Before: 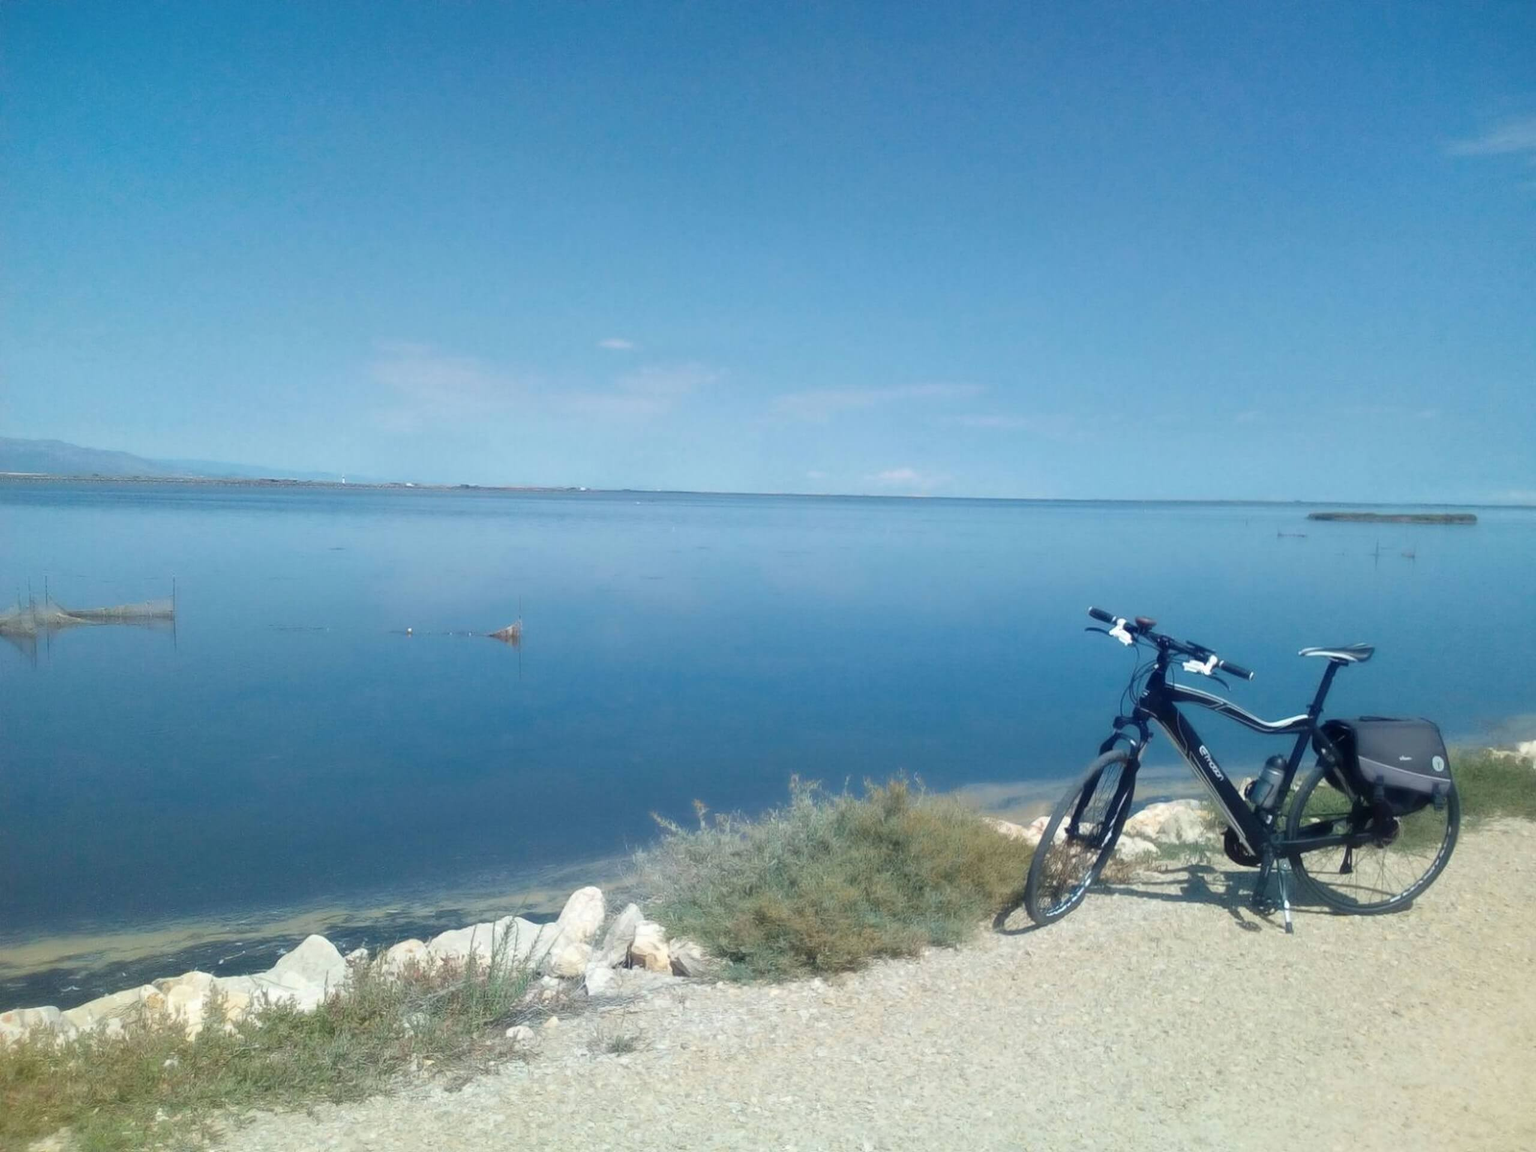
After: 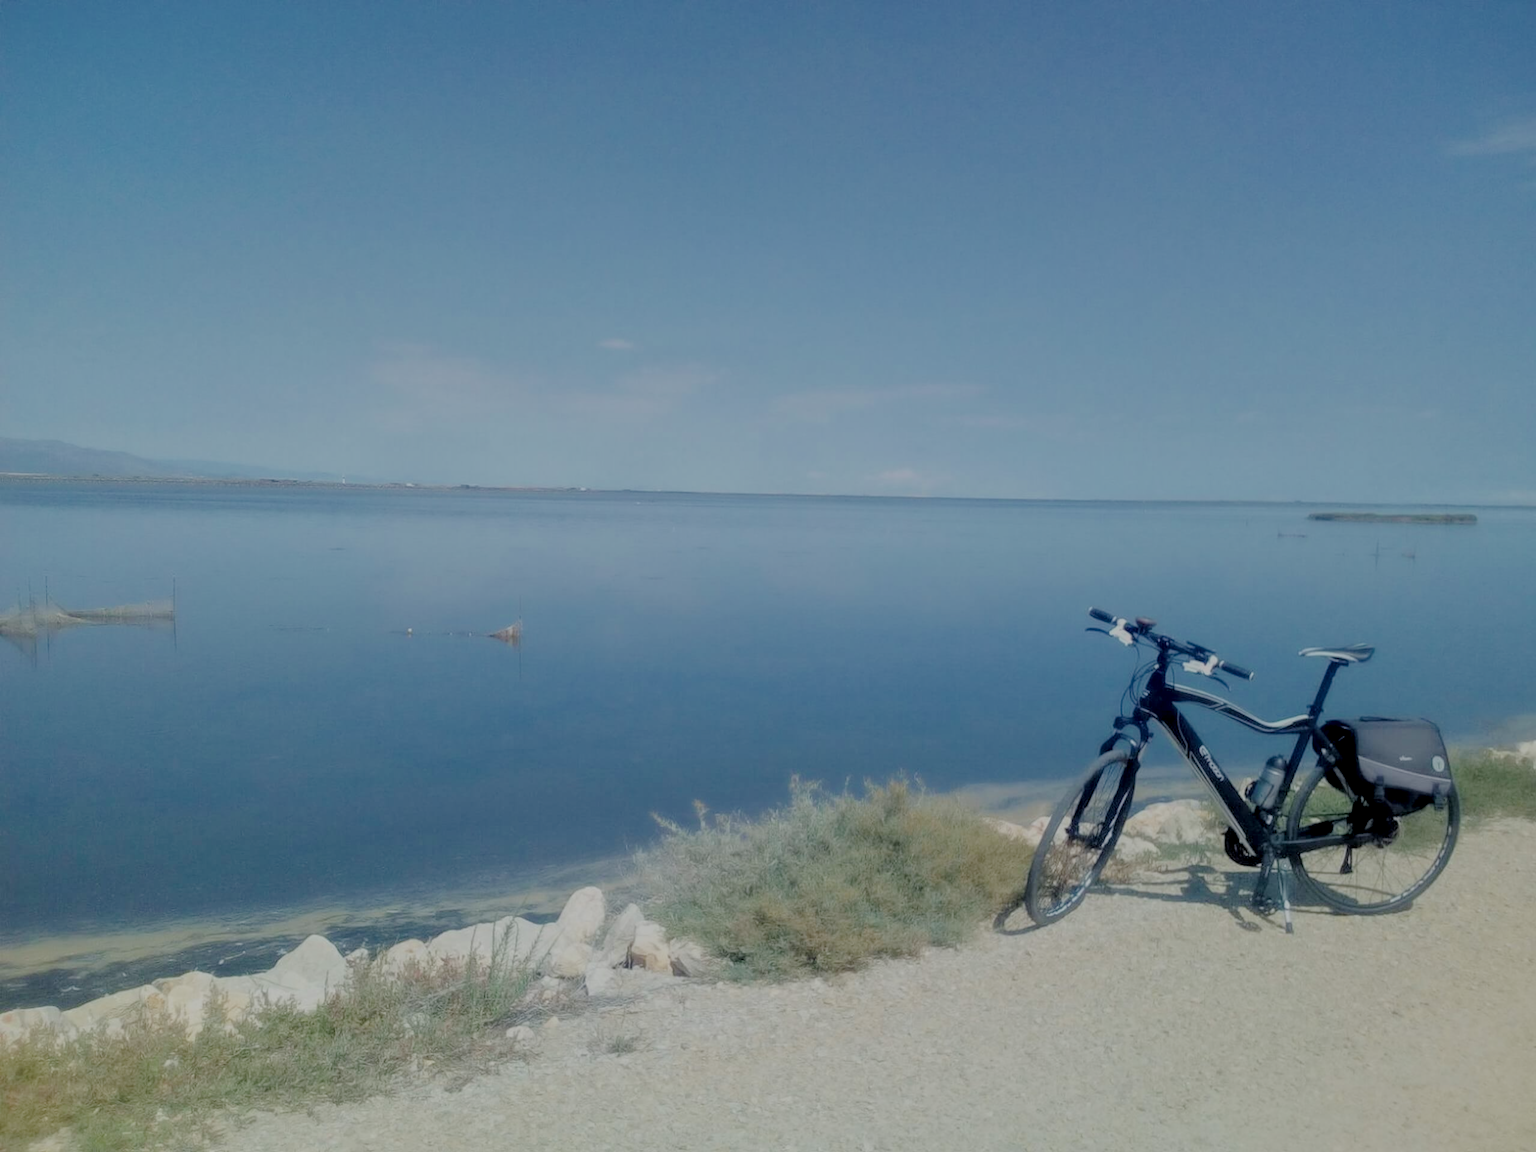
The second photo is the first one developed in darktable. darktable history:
local contrast: on, module defaults
filmic rgb: black relative exposure -4.45 EV, white relative exposure 6.59 EV, hardness 1.93, contrast 0.517, iterations of high-quality reconstruction 0
